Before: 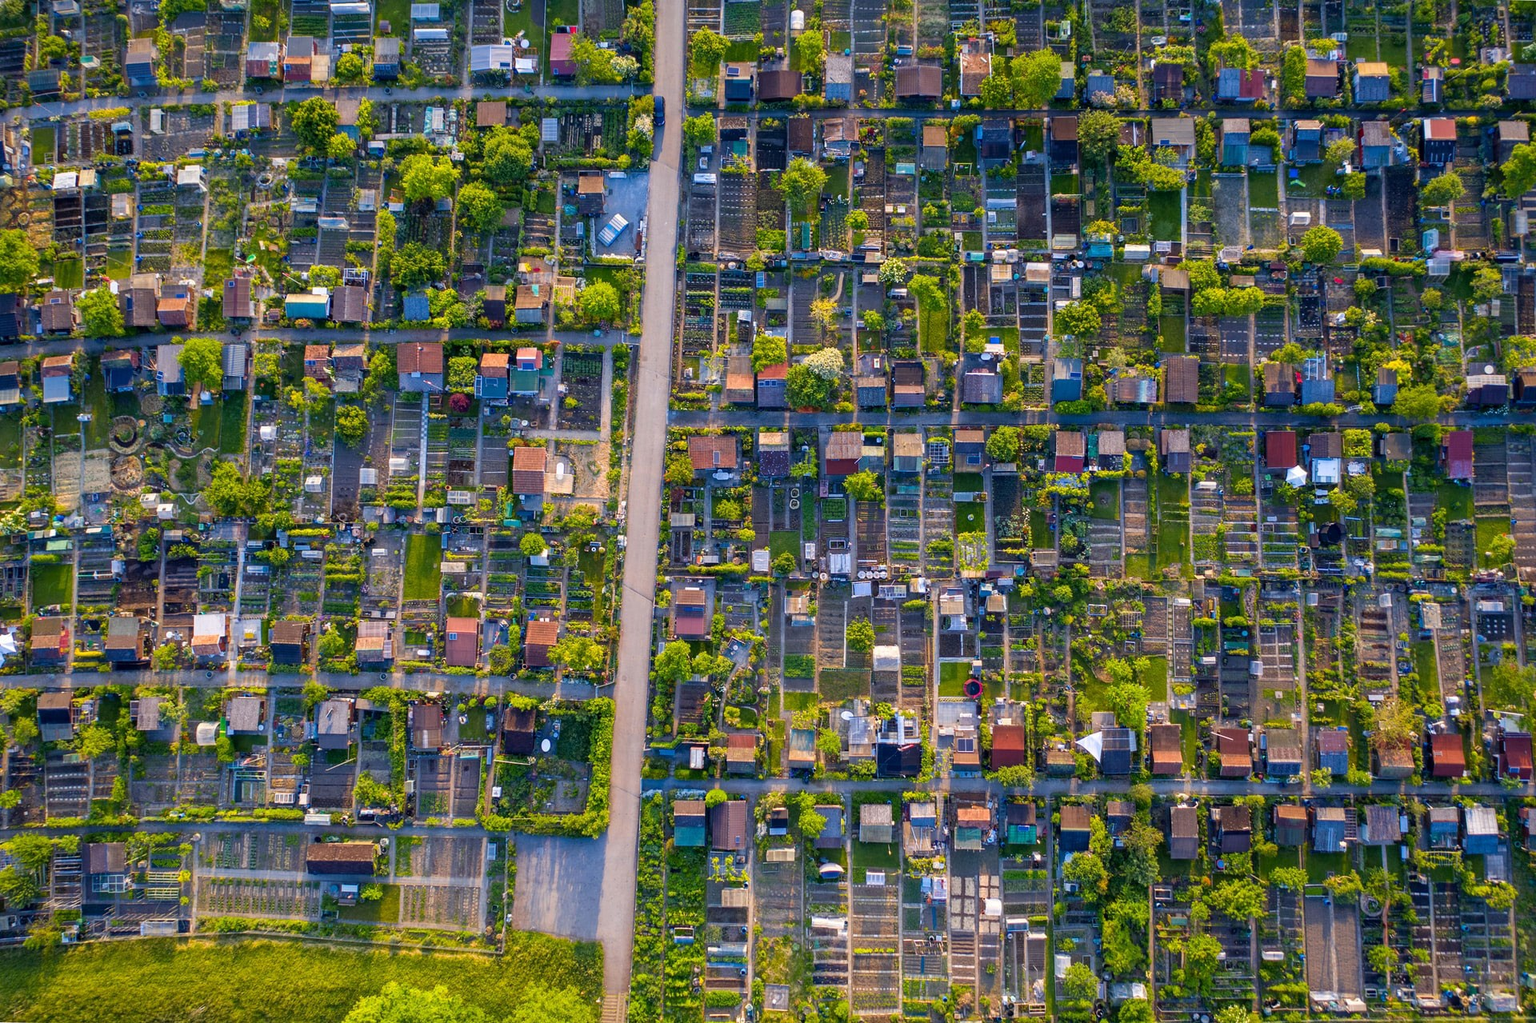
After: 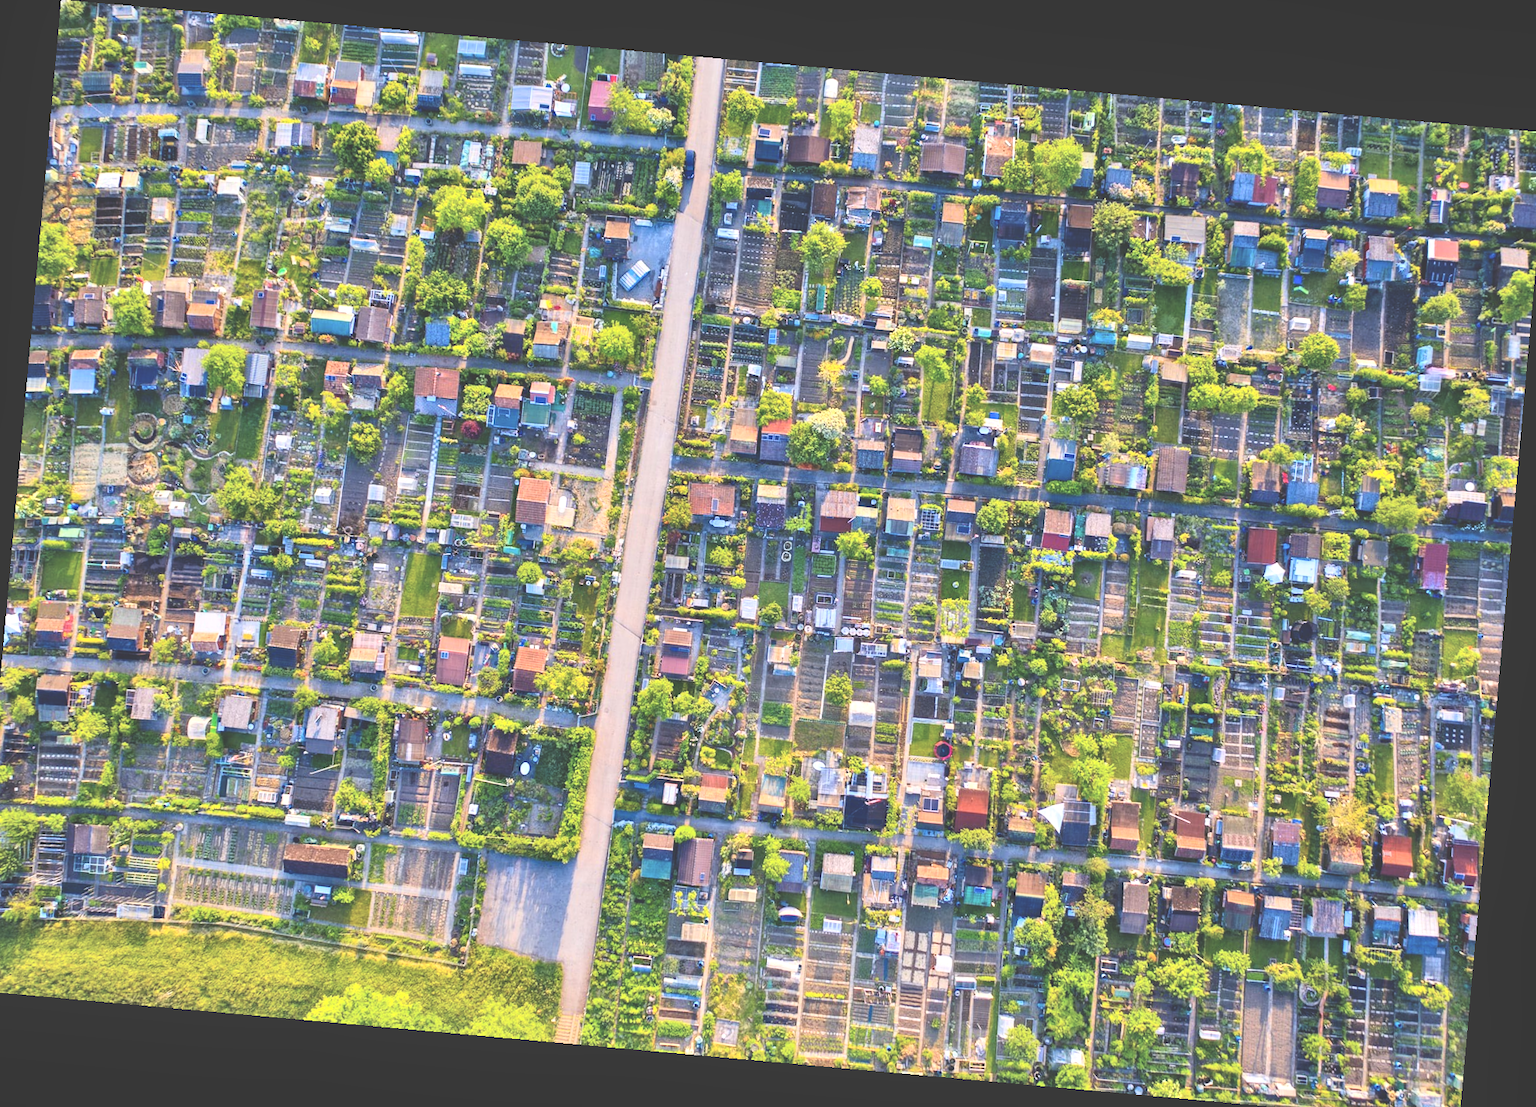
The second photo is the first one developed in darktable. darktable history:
rotate and perspective: rotation 5.12°, automatic cropping off
exposure: black level correction -0.03, compensate highlight preservation false
contrast brightness saturation: contrast 0.28
tone equalizer: -7 EV 0.15 EV, -6 EV 0.6 EV, -5 EV 1.15 EV, -4 EV 1.33 EV, -3 EV 1.15 EV, -2 EV 0.6 EV, -1 EV 0.15 EV, mask exposure compensation -0.5 EV
crop and rotate: left 1.774%, right 0.633%, bottom 1.28%
